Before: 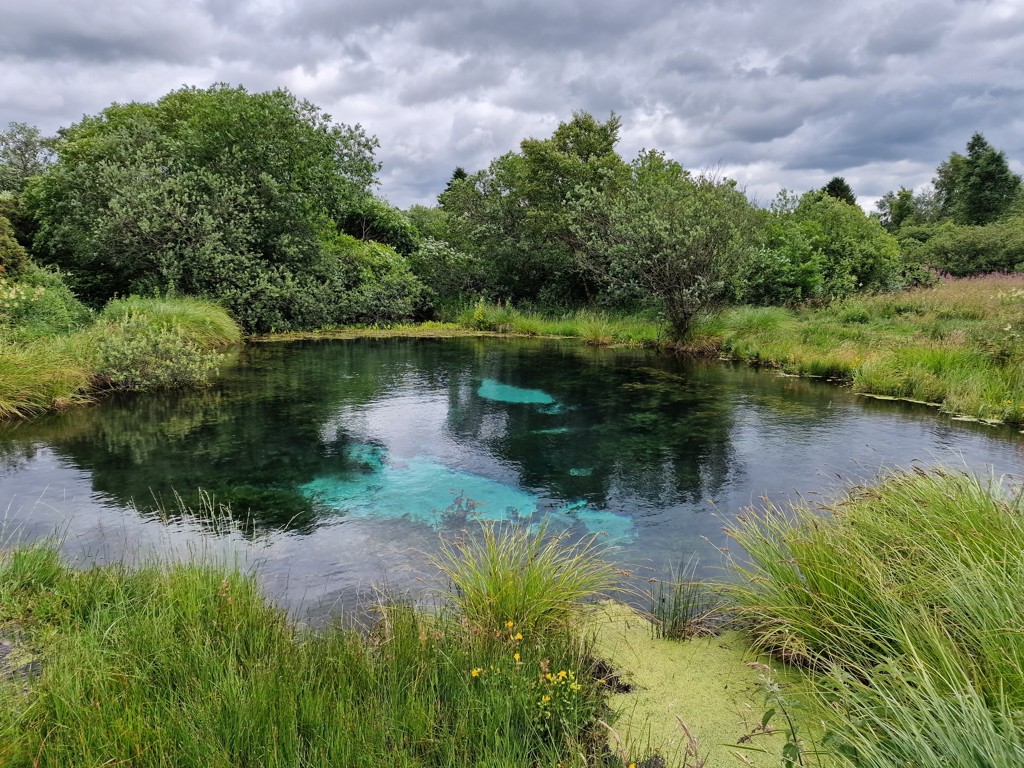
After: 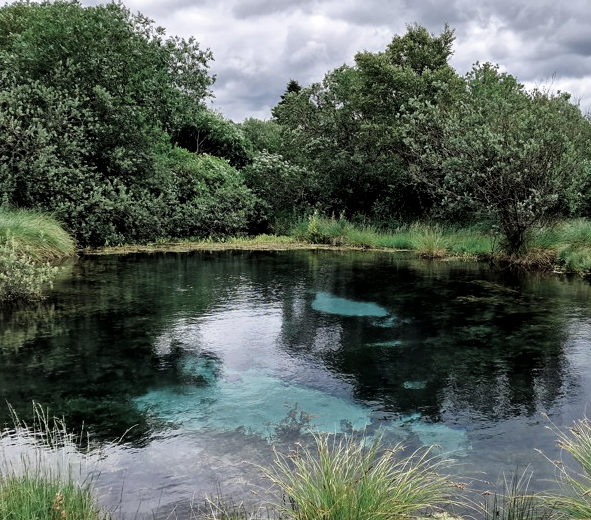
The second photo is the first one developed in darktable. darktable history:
filmic rgb: black relative exposure -9.05 EV, white relative exposure 2.32 EV, threshold 2.95 EV, hardness 7.46, enable highlight reconstruction true
color zones: curves: ch0 [(0, 0.5) (0.125, 0.4) (0.25, 0.5) (0.375, 0.4) (0.5, 0.4) (0.625, 0.35) (0.75, 0.35) (0.875, 0.5)]; ch1 [(0, 0.35) (0.125, 0.45) (0.25, 0.35) (0.375, 0.35) (0.5, 0.35) (0.625, 0.35) (0.75, 0.45) (0.875, 0.35)]; ch2 [(0, 0.6) (0.125, 0.5) (0.25, 0.5) (0.375, 0.6) (0.5, 0.6) (0.625, 0.5) (0.75, 0.5) (0.875, 0.5)], mix 19.43%
crop: left 16.239%, top 11.411%, right 26.04%, bottom 20.806%
local contrast: mode bilateral grid, contrast 19, coarseness 50, detail 119%, midtone range 0.2
